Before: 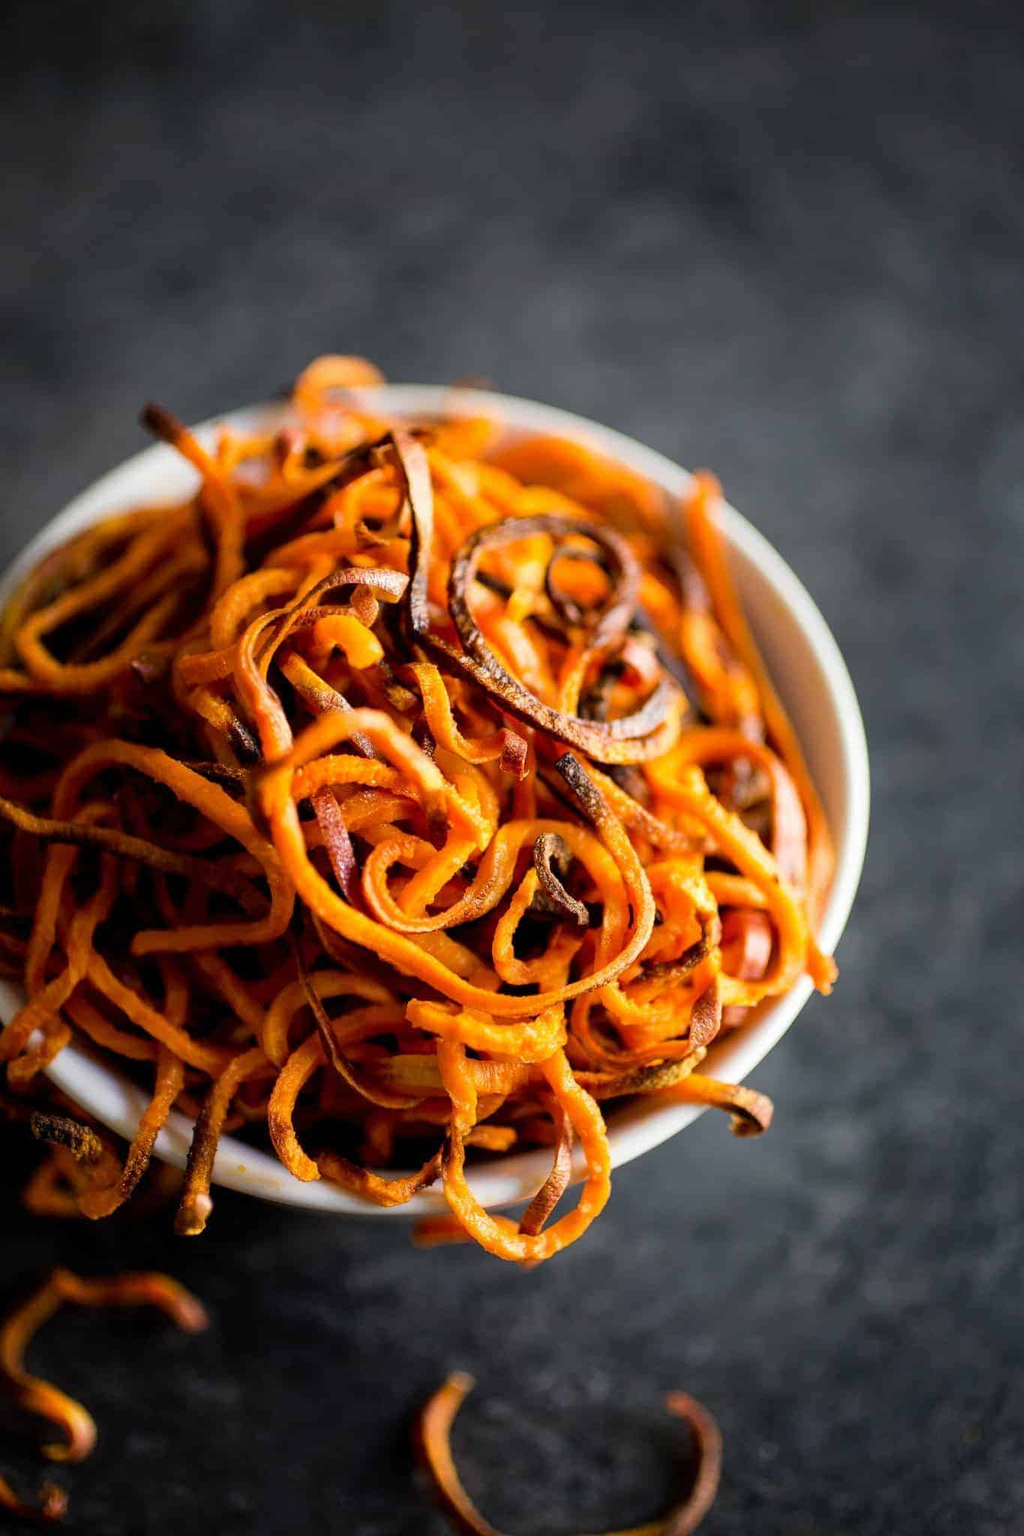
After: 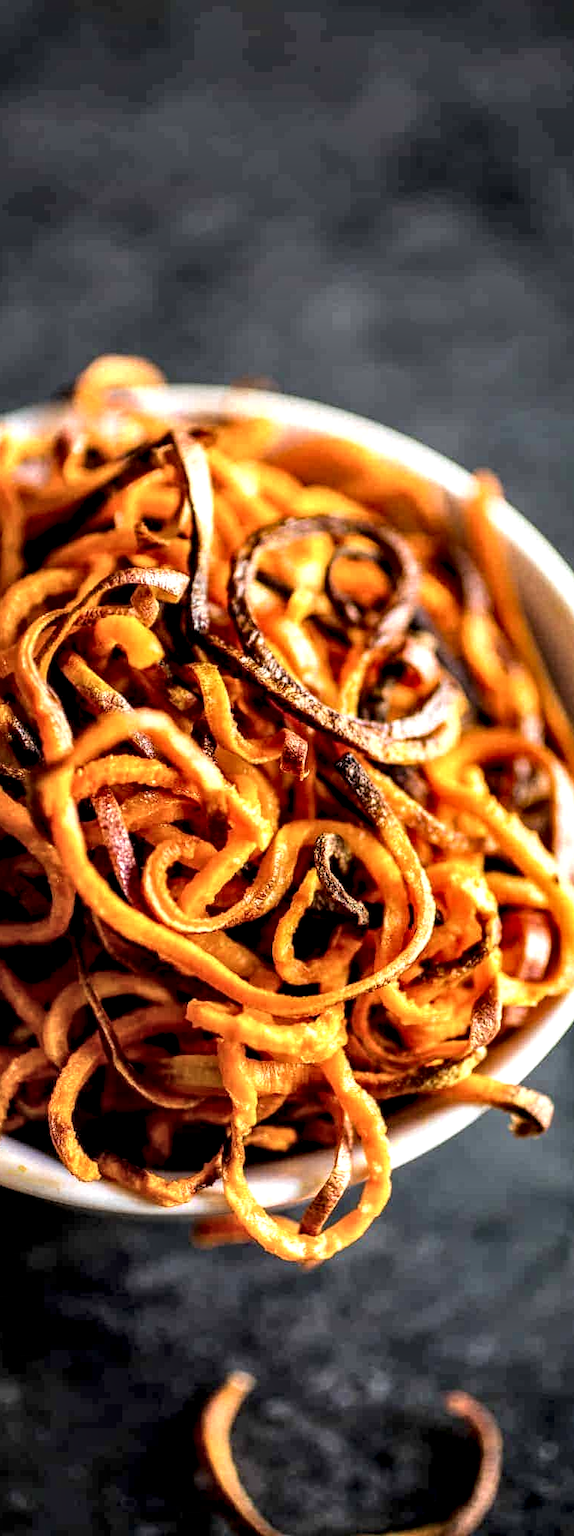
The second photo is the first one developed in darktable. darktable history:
exposure: compensate highlight preservation false
local contrast: detail 202%
shadows and highlights: shadows 32.04, highlights -32.3, soften with gaussian
velvia: strength 14.58%
crop: left 21.537%, right 22.299%
